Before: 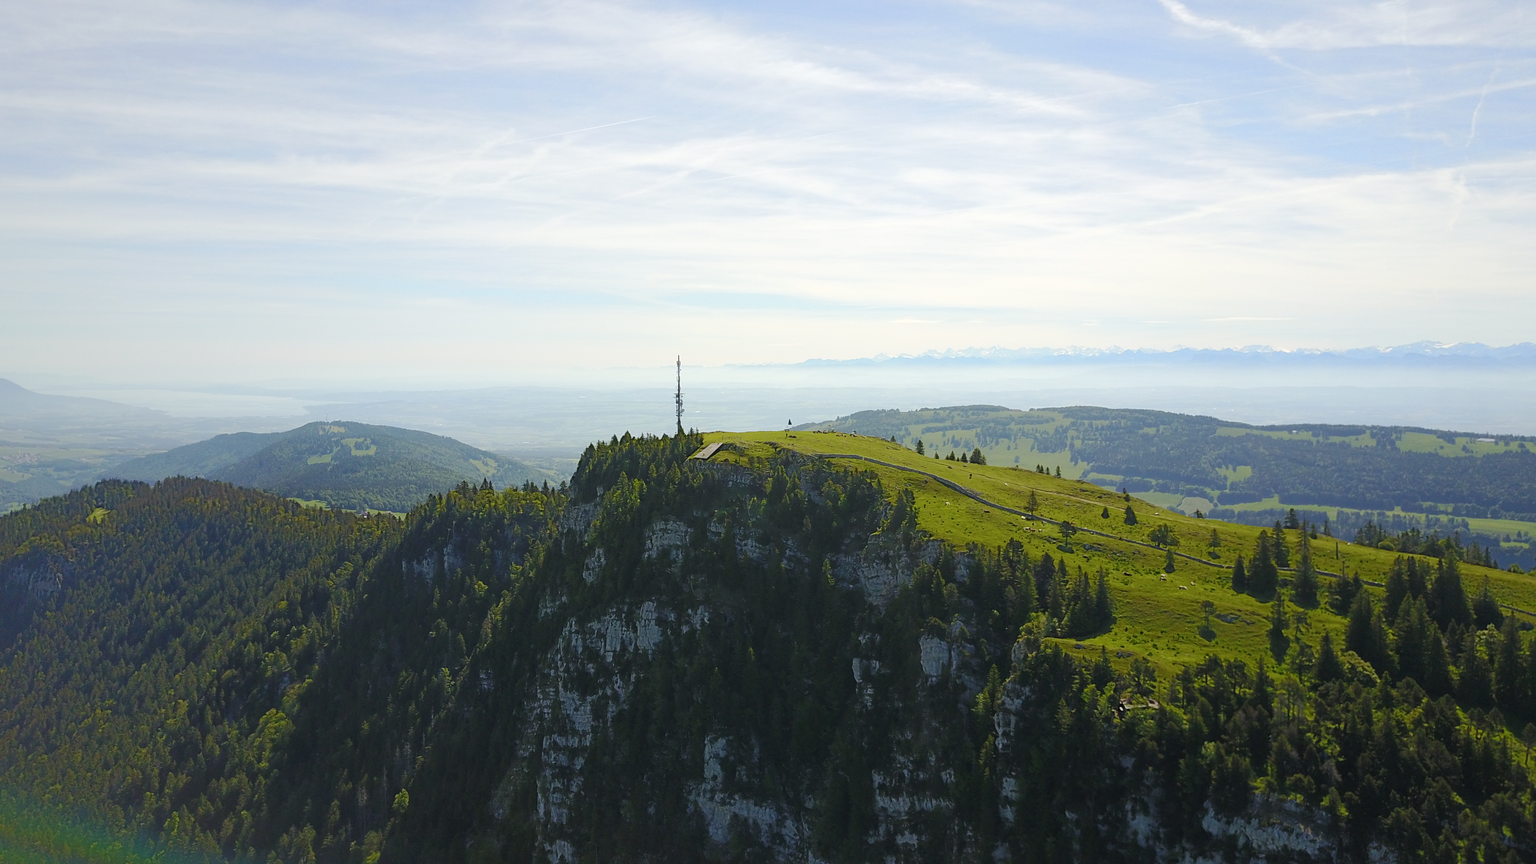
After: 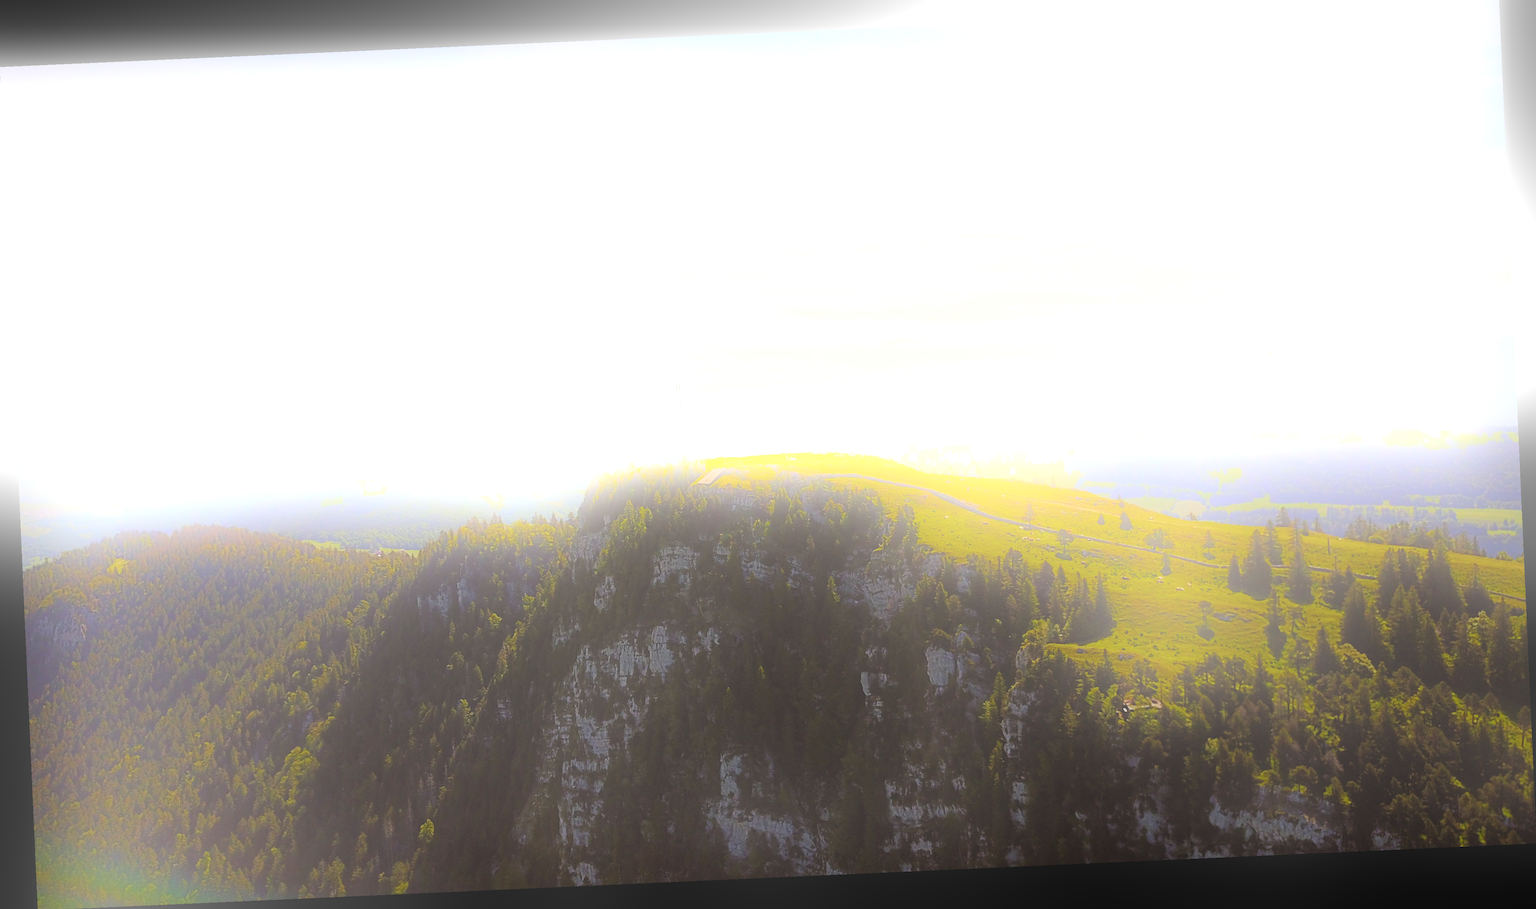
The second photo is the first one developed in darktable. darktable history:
rgb levels: mode RGB, independent channels, levels [[0, 0.5, 1], [0, 0.521, 1], [0, 0.536, 1]]
rotate and perspective: rotation -2.56°, automatic cropping off
bloom: size 25%, threshold 5%, strength 90%
